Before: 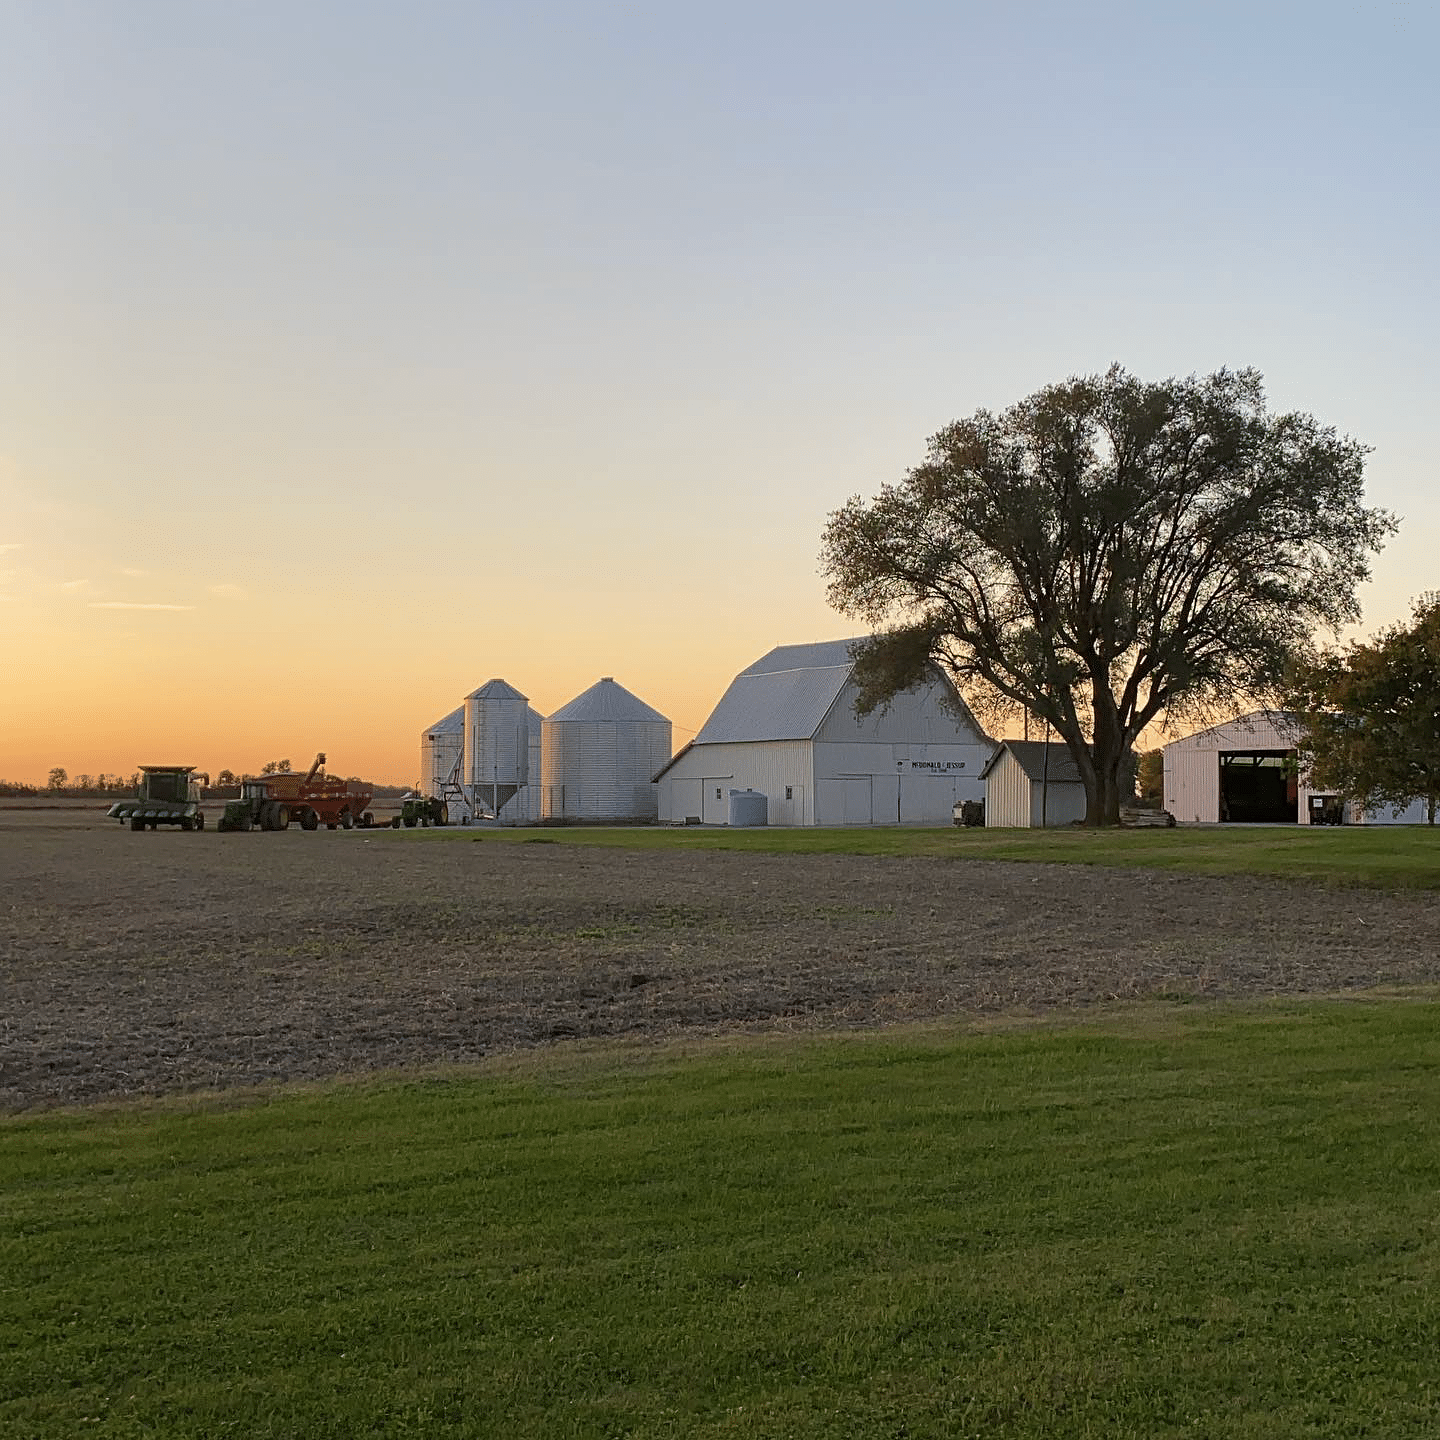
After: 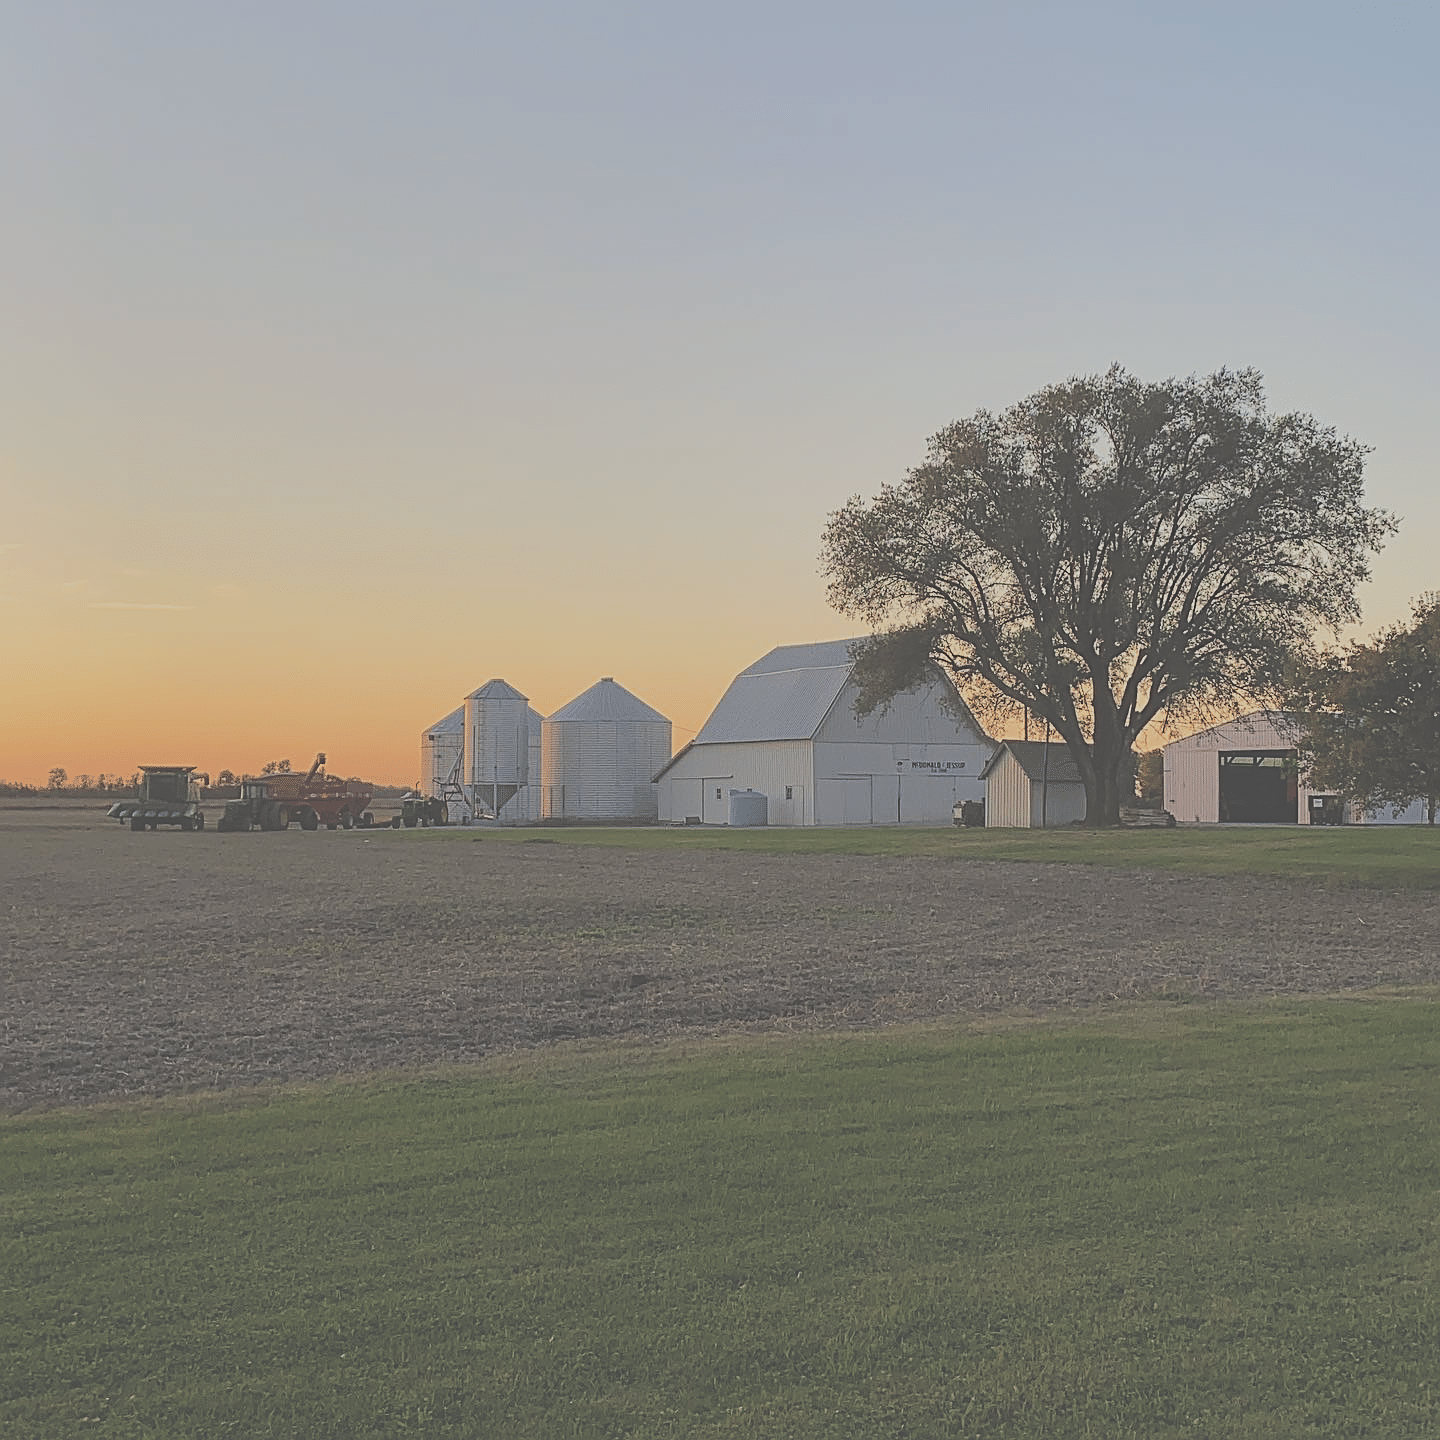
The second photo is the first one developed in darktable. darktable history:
exposure: black level correction -0.087, compensate highlight preservation false
filmic rgb: black relative exposure -6.15 EV, white relative exposure 6.96 EV, hardness 2.23, color science v6 (2022)
sharpen: on, module defaults
